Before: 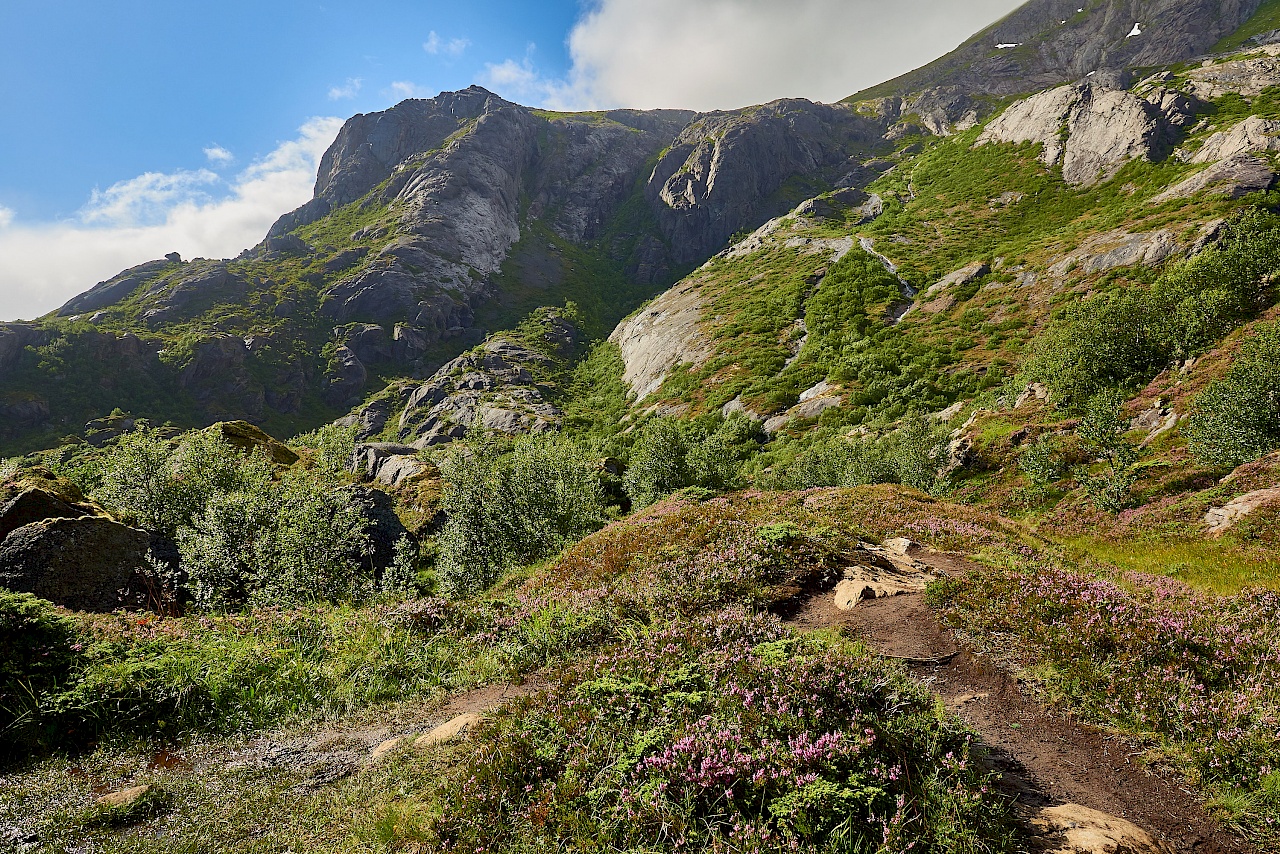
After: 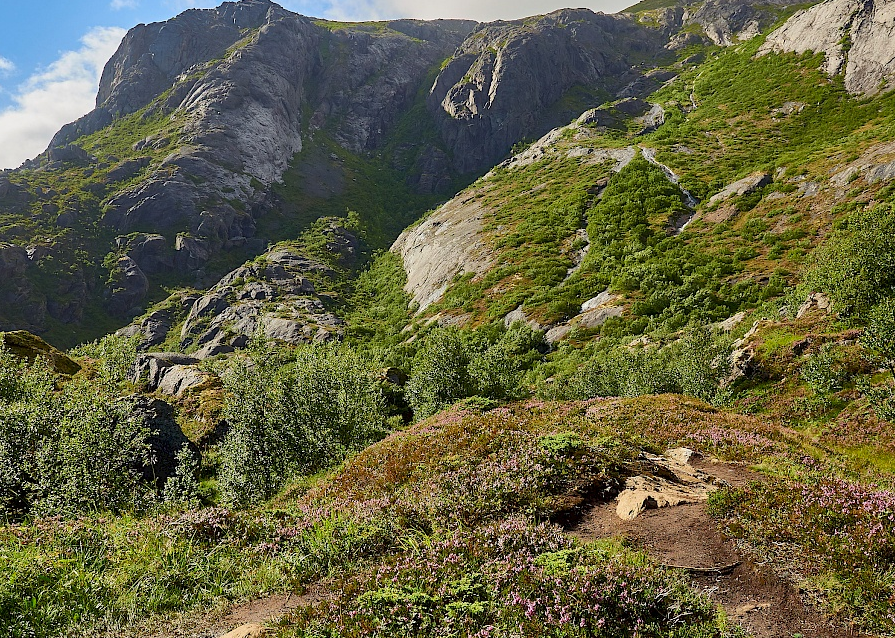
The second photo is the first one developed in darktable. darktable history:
crop and rotate: left 17.046%, top 10.659%, right 12.989%, bottom 14.553%
vibrance: on, module defaults
white balance: emerald 1
